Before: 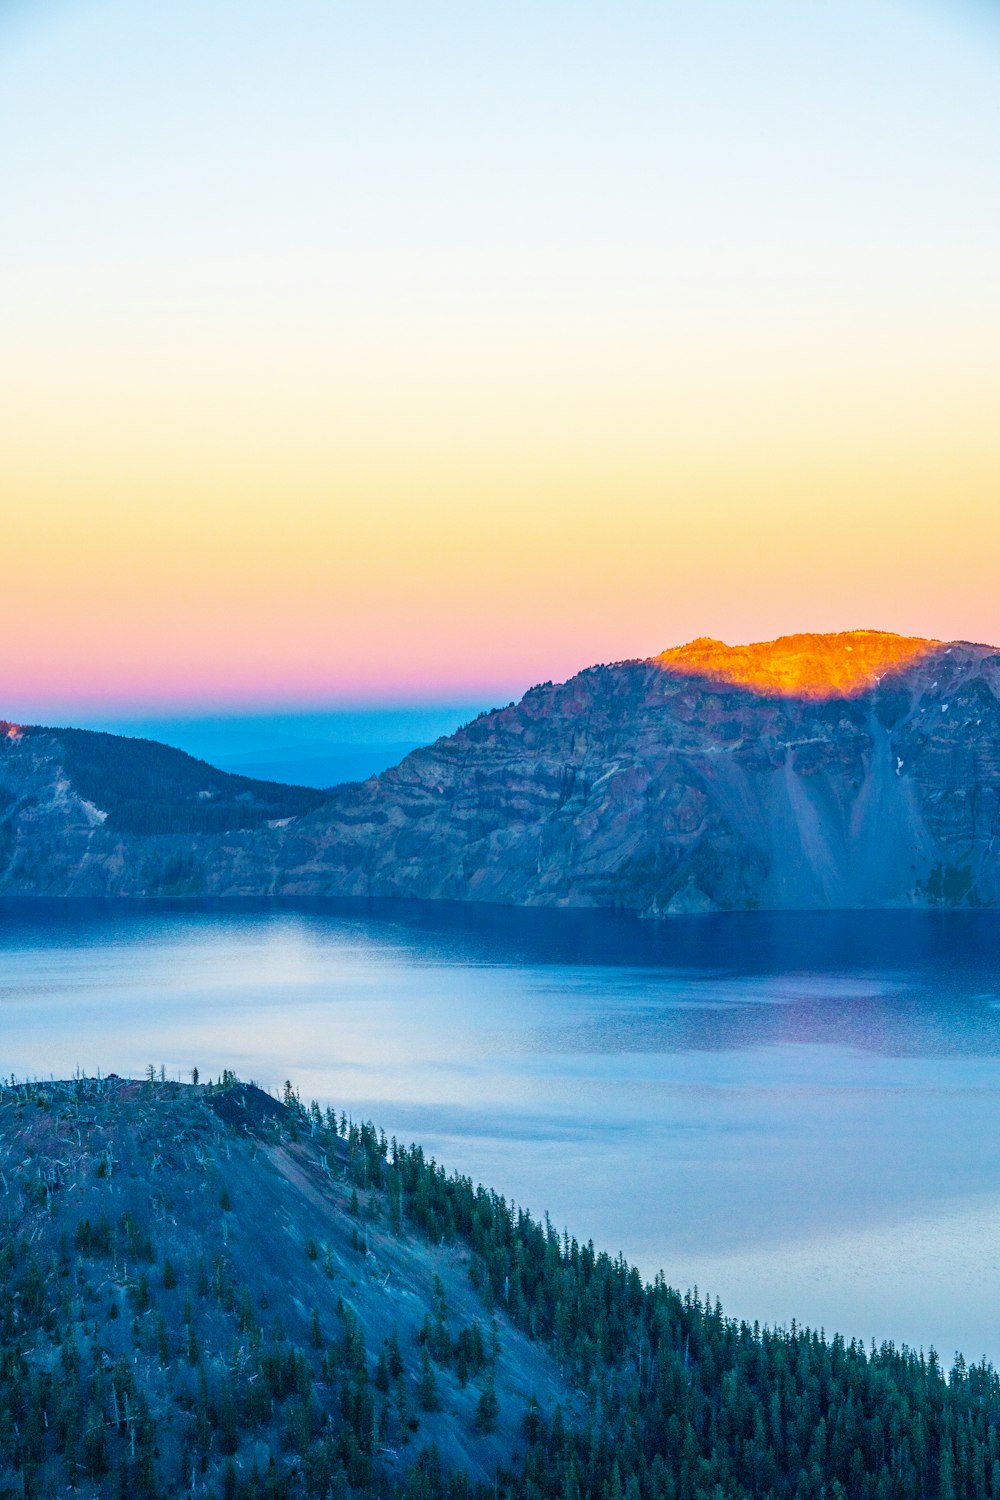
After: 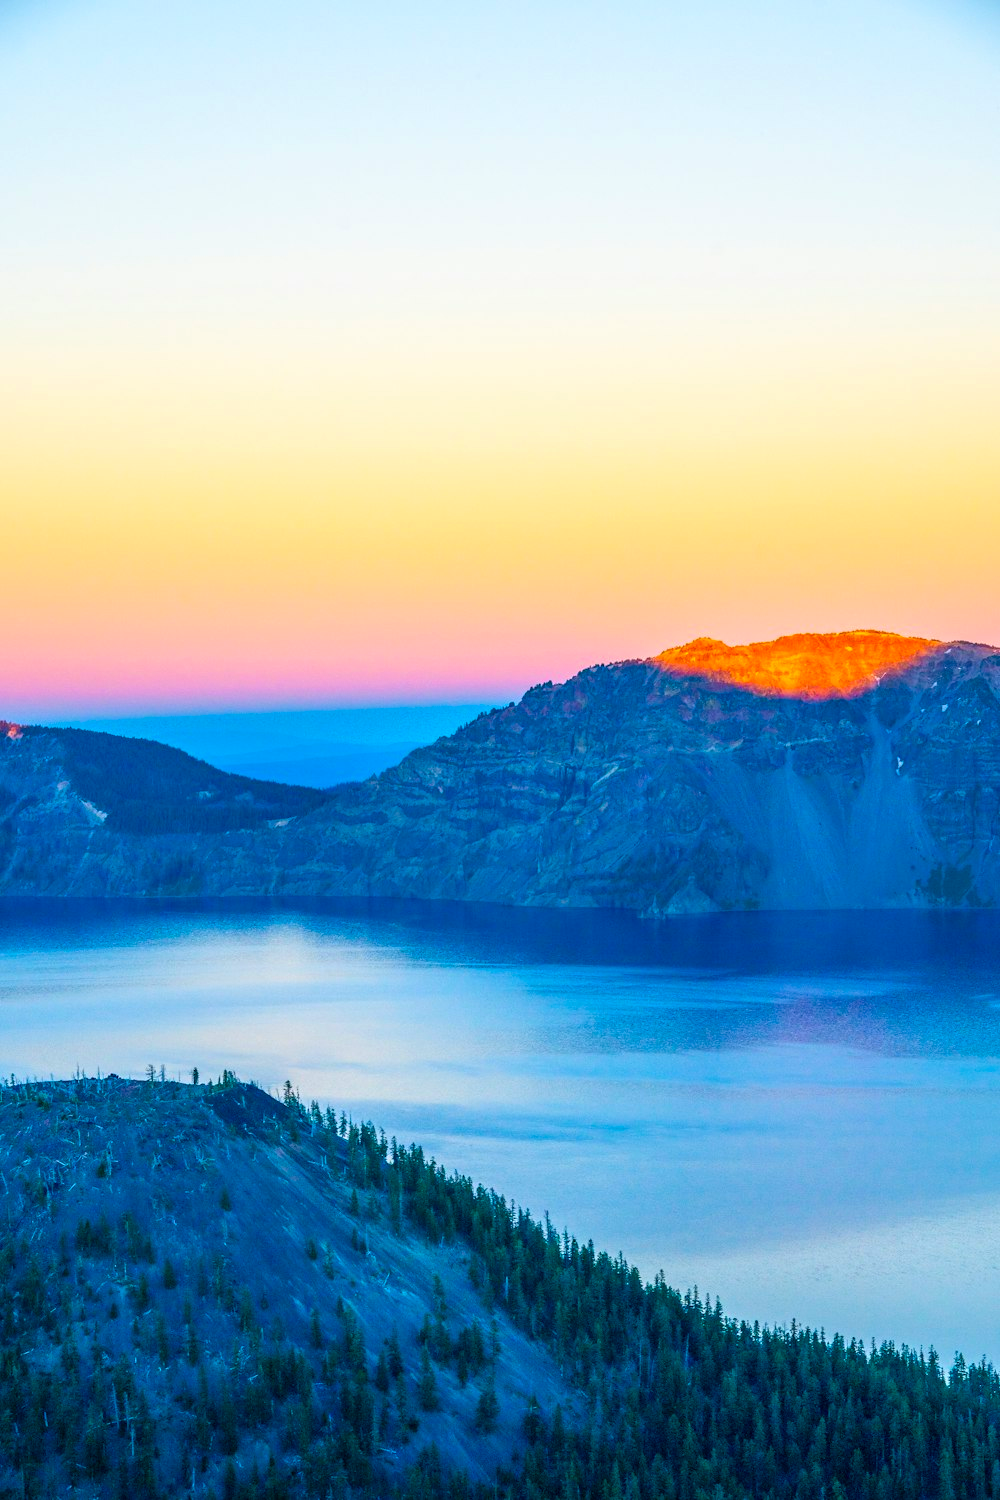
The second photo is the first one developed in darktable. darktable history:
contrast brightness saturation: brightness -0.017, saturation 0.337
